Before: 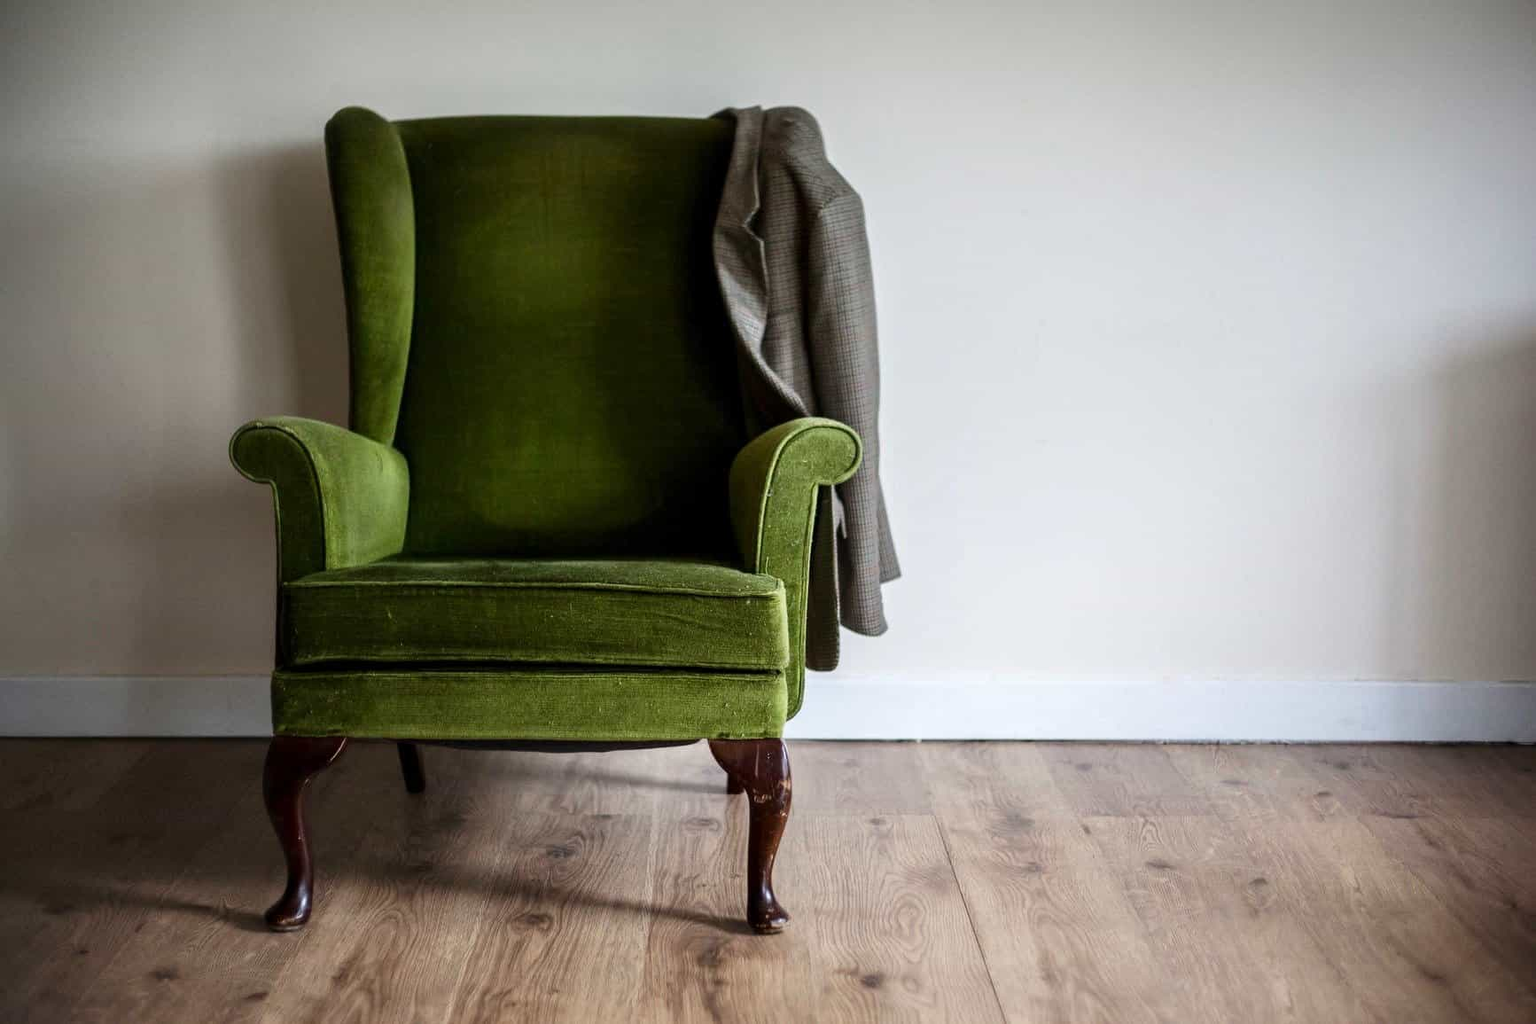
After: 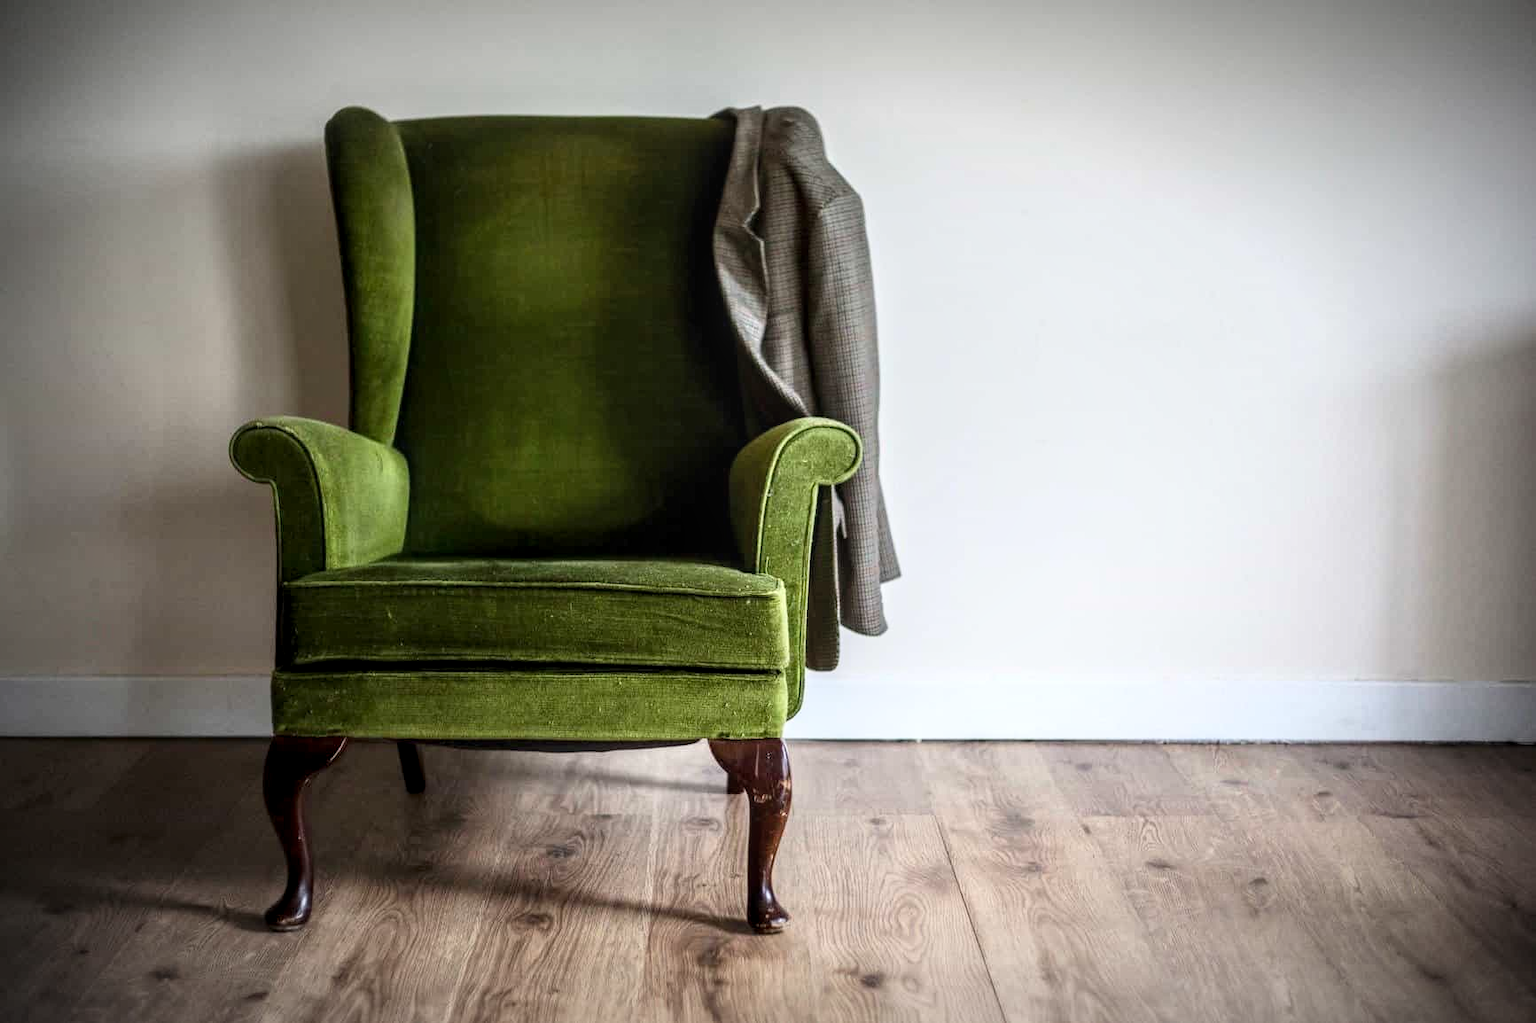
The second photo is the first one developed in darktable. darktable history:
base curve: curves: ch0 [(0, 0) (0.666, 0.806) (1, 1)]
vignetting: automatic ratio true
local contrast: on, module defaults
